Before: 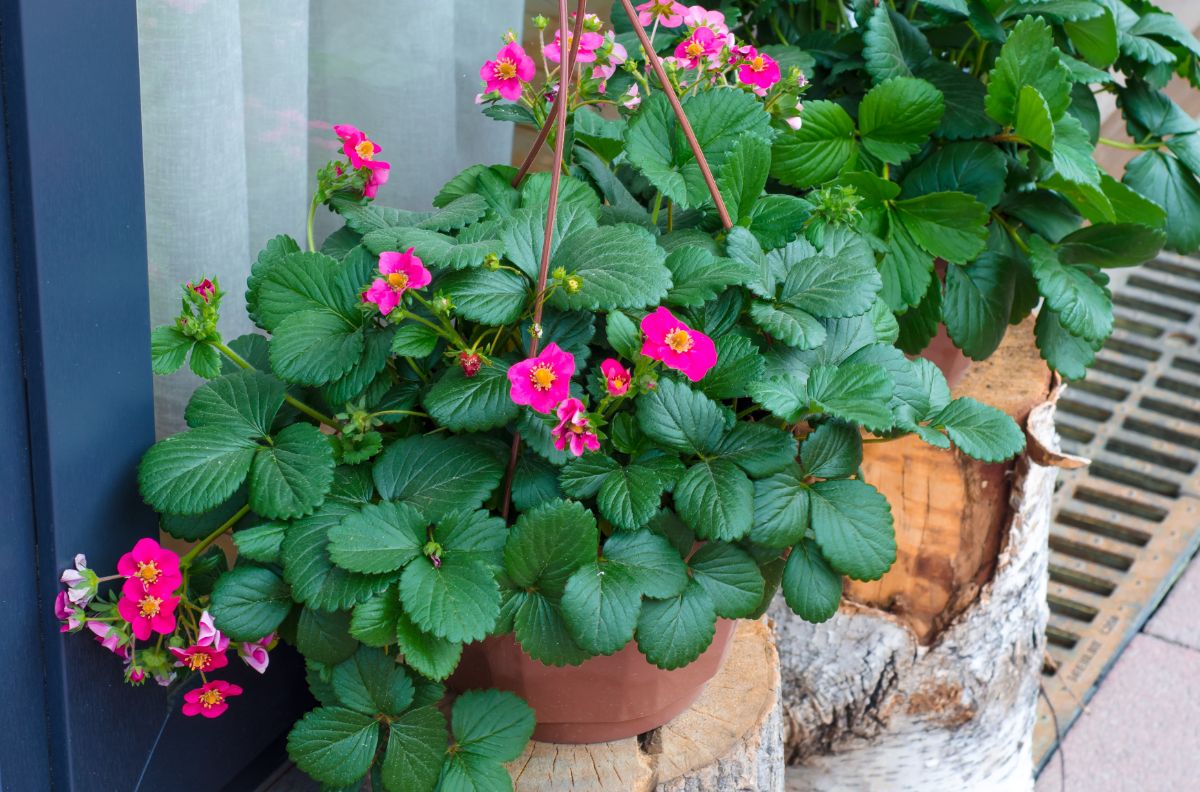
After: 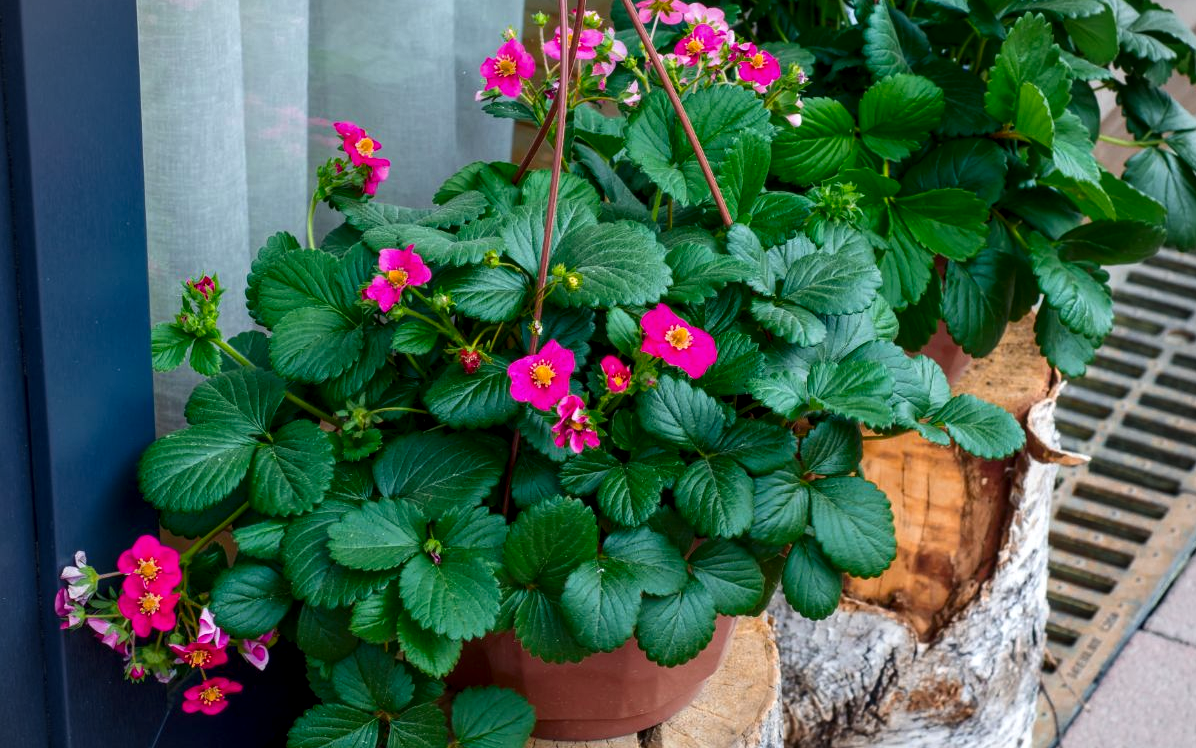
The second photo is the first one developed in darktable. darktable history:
local contrast: on, module defaults
contrast brightness saturation: contrast 0.07, brightness -0.14, saturation 0.11
crop: top 0.448%, right 0.264%, bottom 5.045%
vignetting: brightness -0.167
